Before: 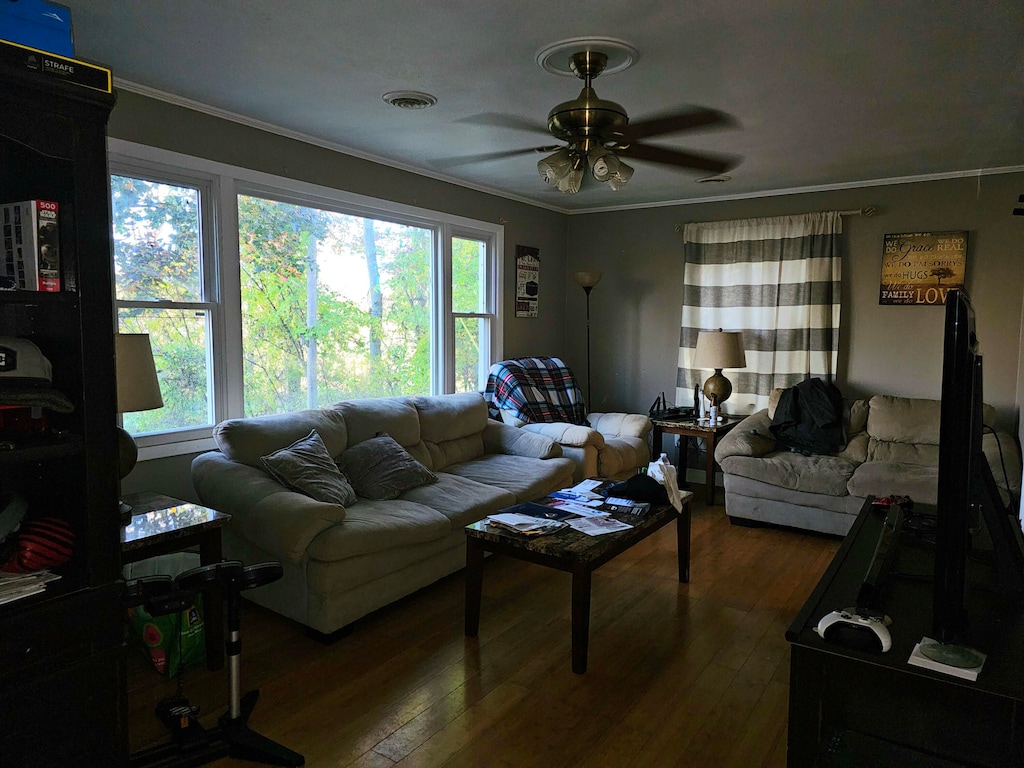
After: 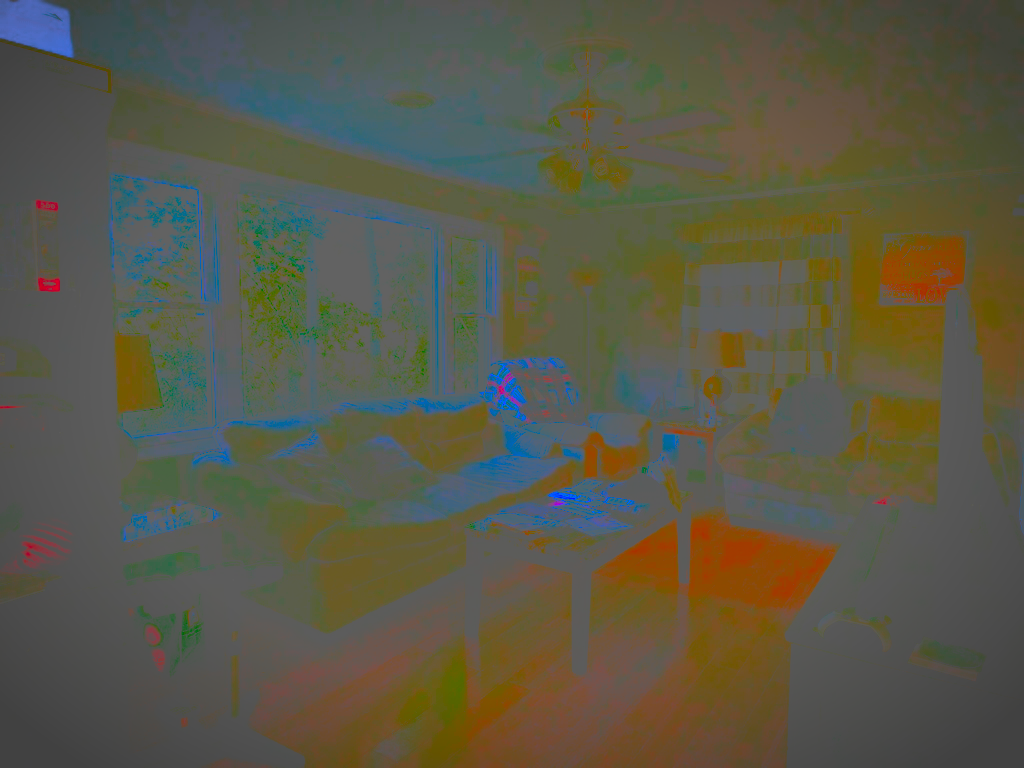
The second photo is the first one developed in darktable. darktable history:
base curve: curves: ch0 [(0, 0) (0.007, 0.004) (0.027, 0.03) (0.046, 0.07) (0.207, 0.54) (0.442, 0.872) (0.673, 0.972) (1, 1)], preserve colors none
vignetting: automatic ratio true
contrast brightness saturation: contrast -0.975, brightness -0.158, saturation 0.753
